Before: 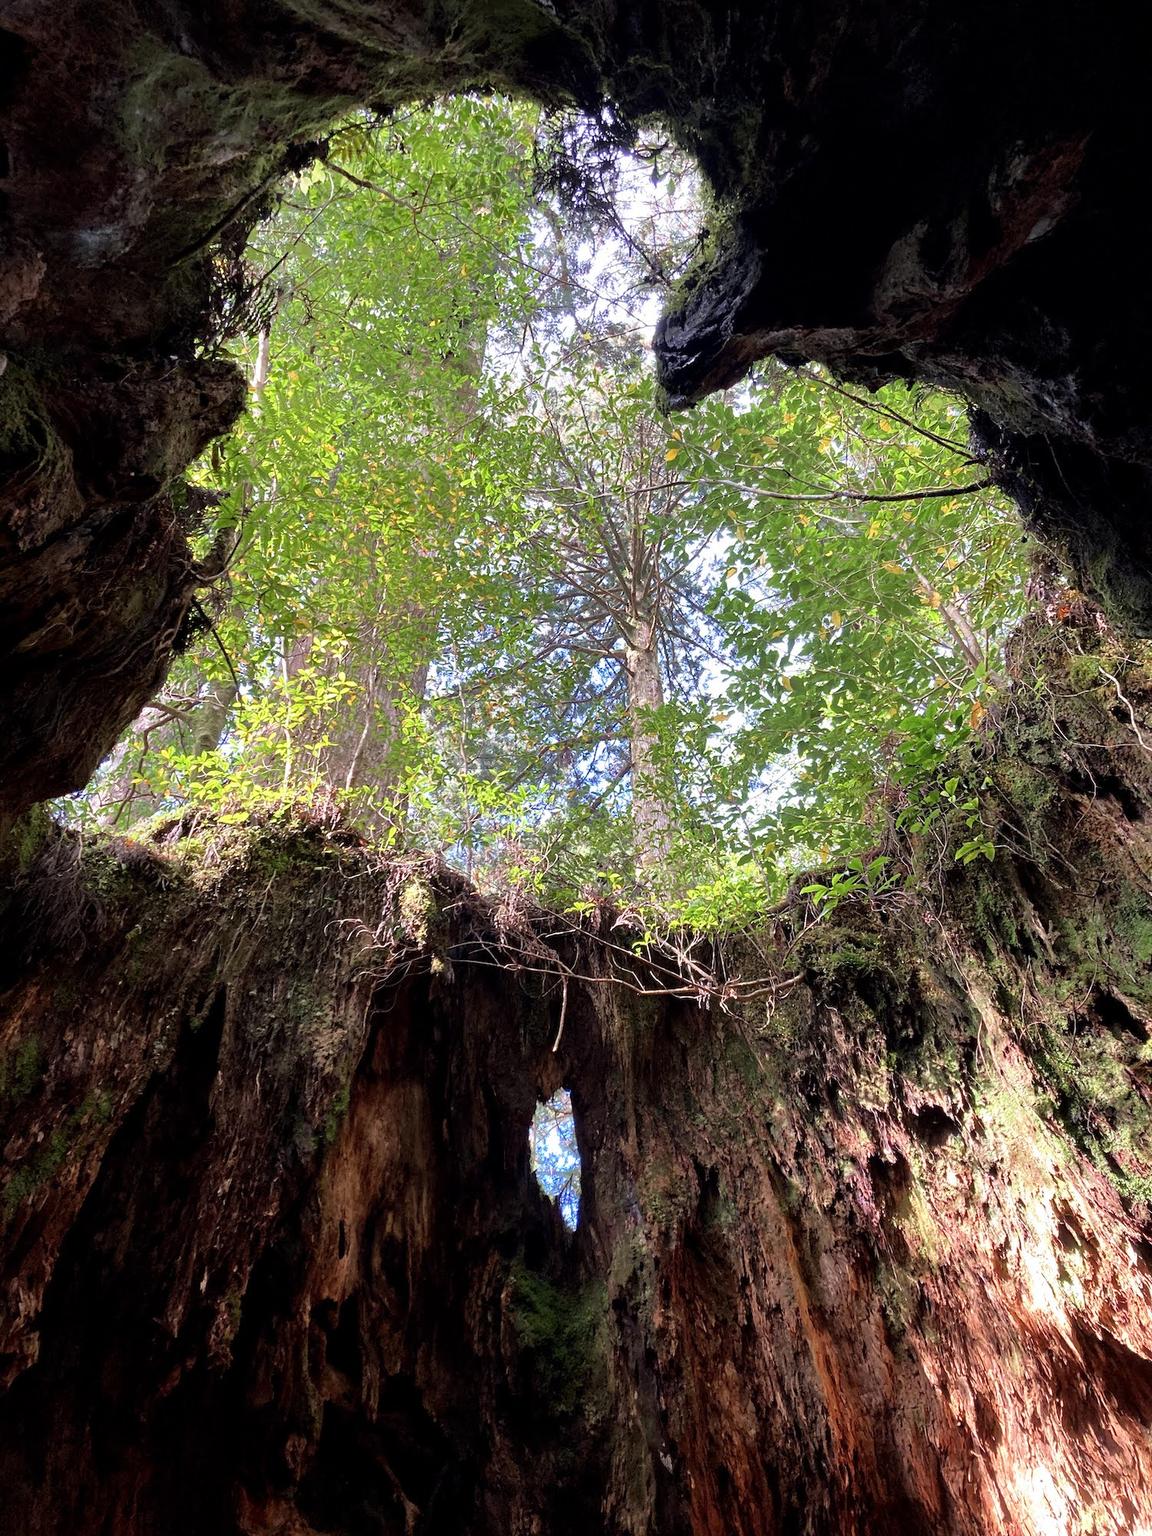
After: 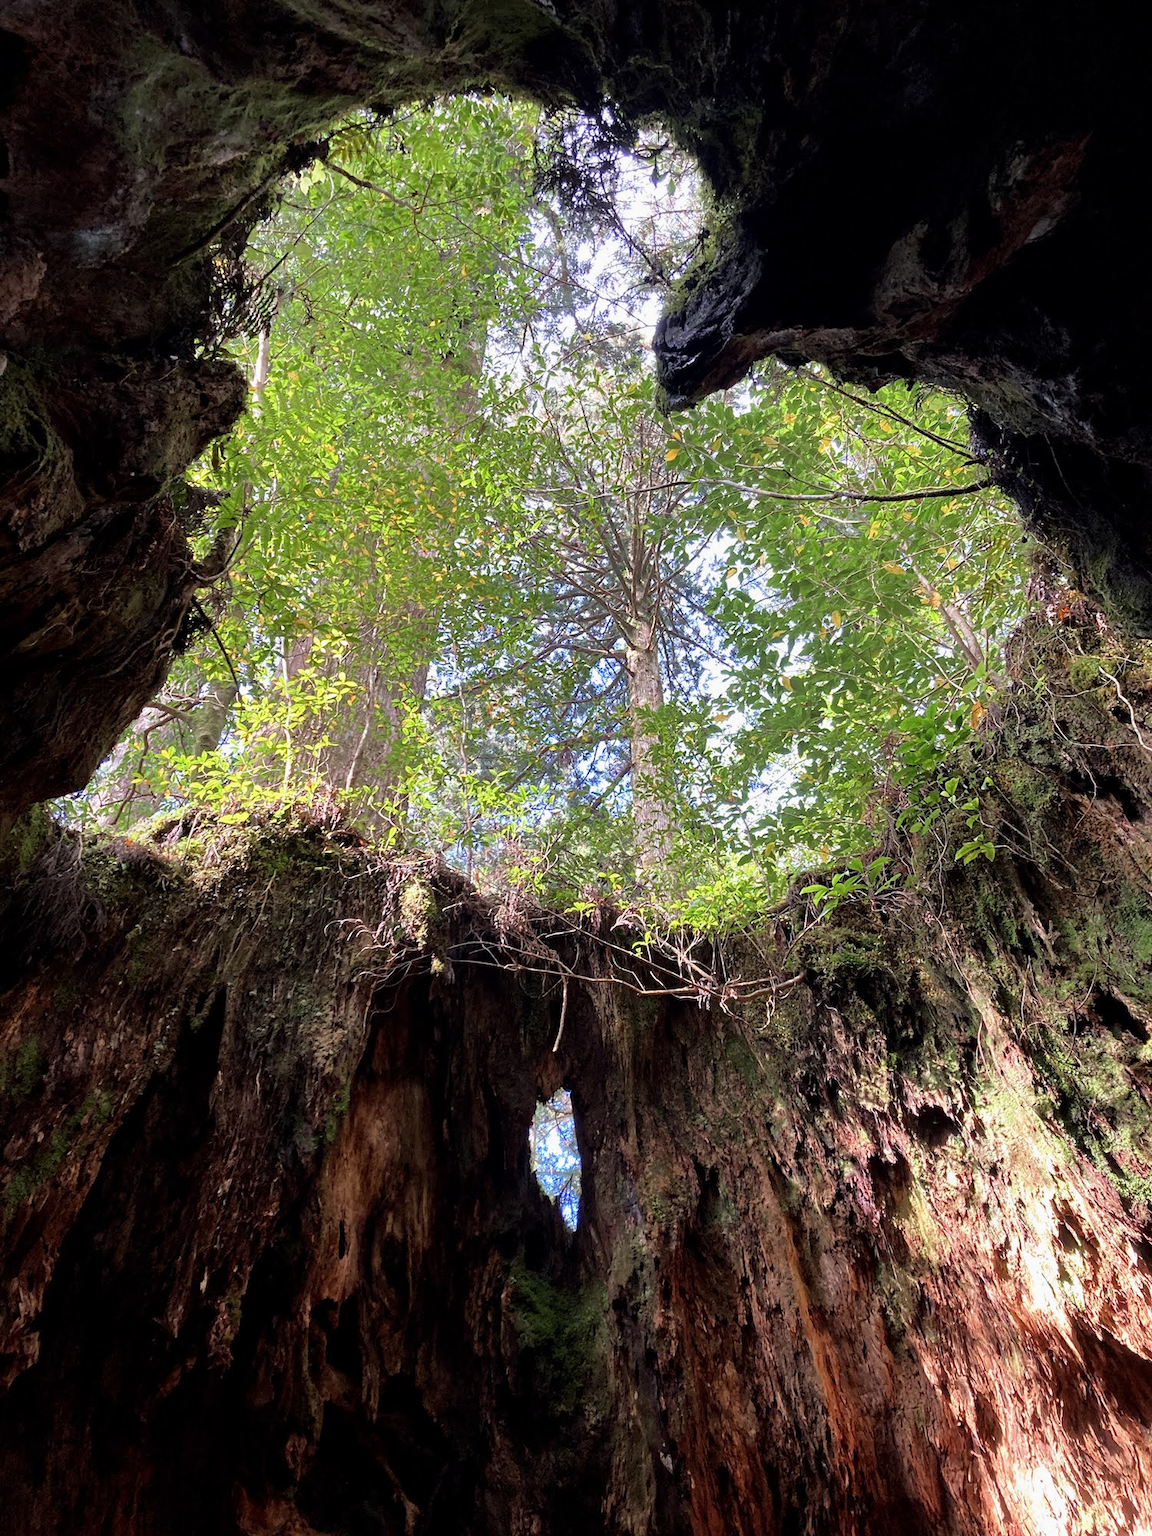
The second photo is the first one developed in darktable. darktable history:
exposure: exposure -0.059 EV, compensate highlight preservation false
